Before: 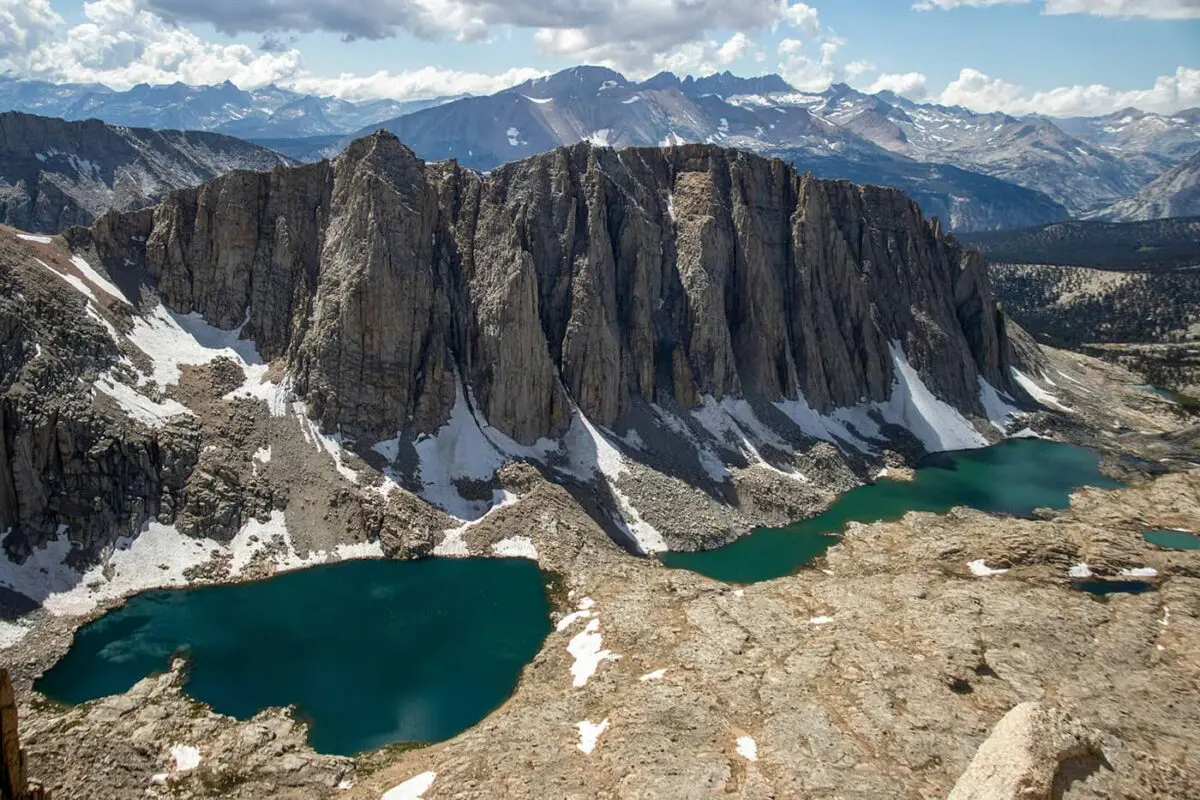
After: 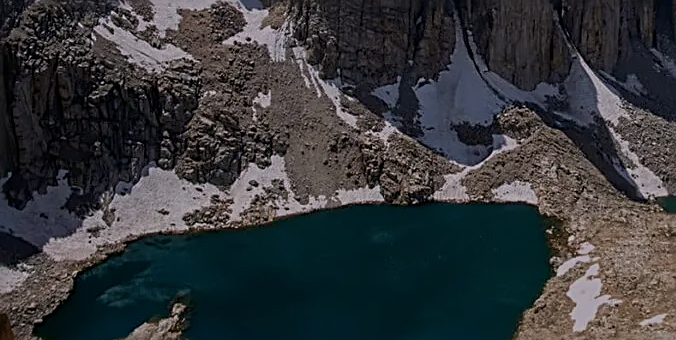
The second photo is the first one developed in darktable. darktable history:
sharpen: radius 2.584, amount 0.688
crop: top 44.483%, right 43.593%, bottom 12.892%
white balance: red 1.05, blue 1.072
exposure: exposure -1.468 EV, compensate highlight preservation false
